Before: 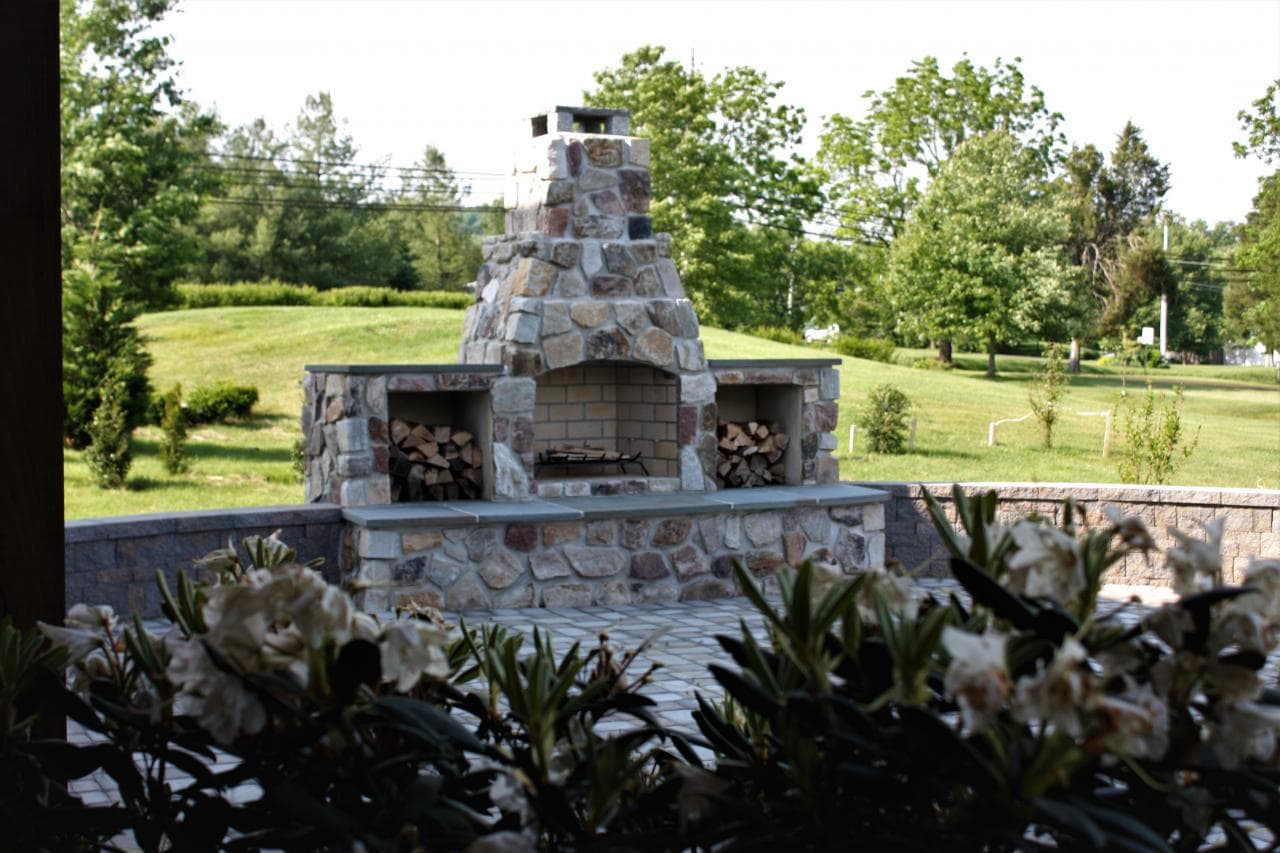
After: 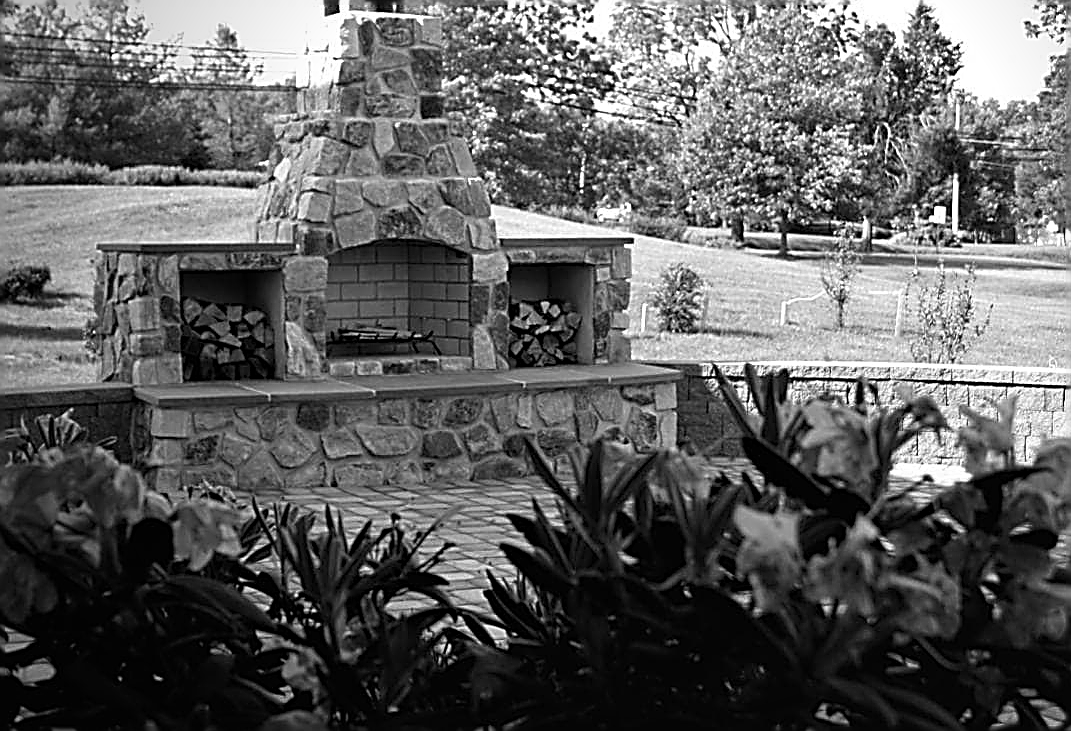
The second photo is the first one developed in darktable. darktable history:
crop: left 16.315%, top 14.246%
monochrome: a 32, b 64, size 2.3, highlights 1
vignetting: fall-off start 73.57%, center (0.22, -0.235)
sharpen: amount 1.861
exposure: compensate highlight preservation false
